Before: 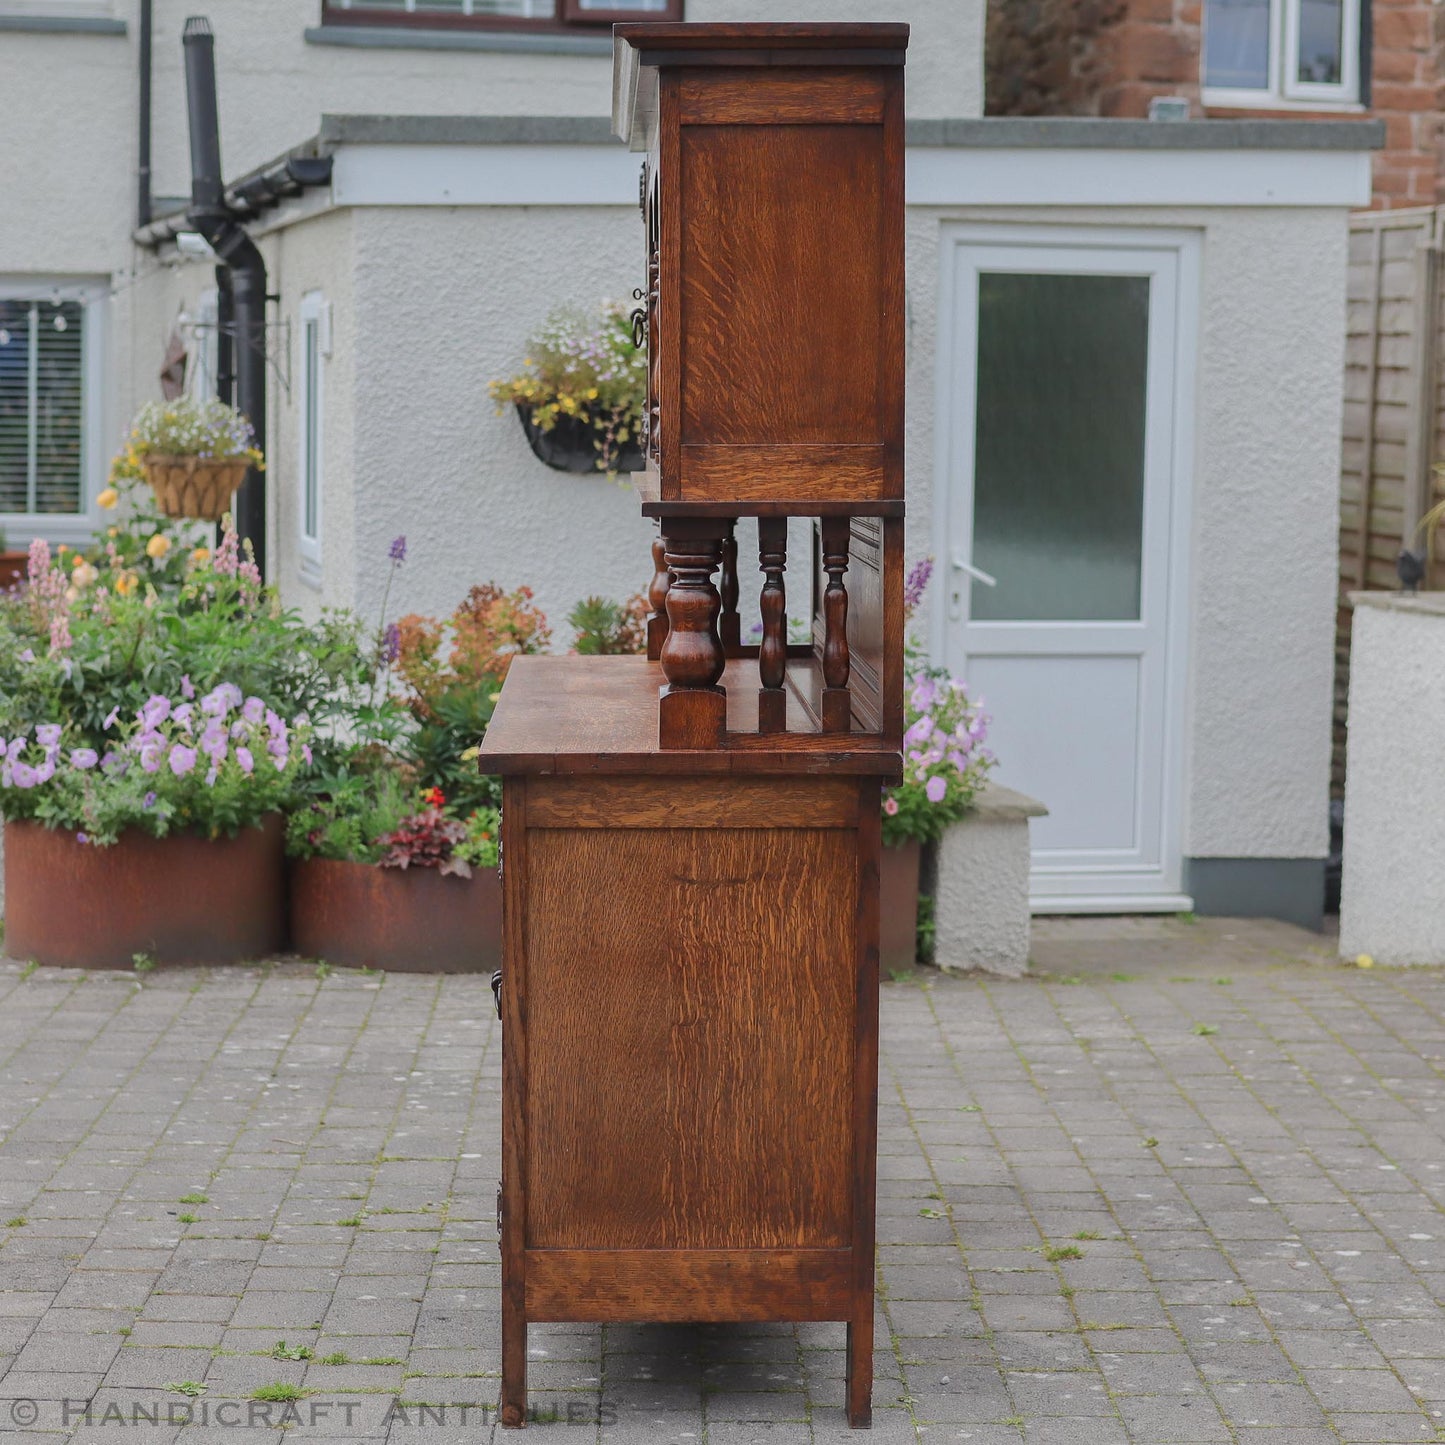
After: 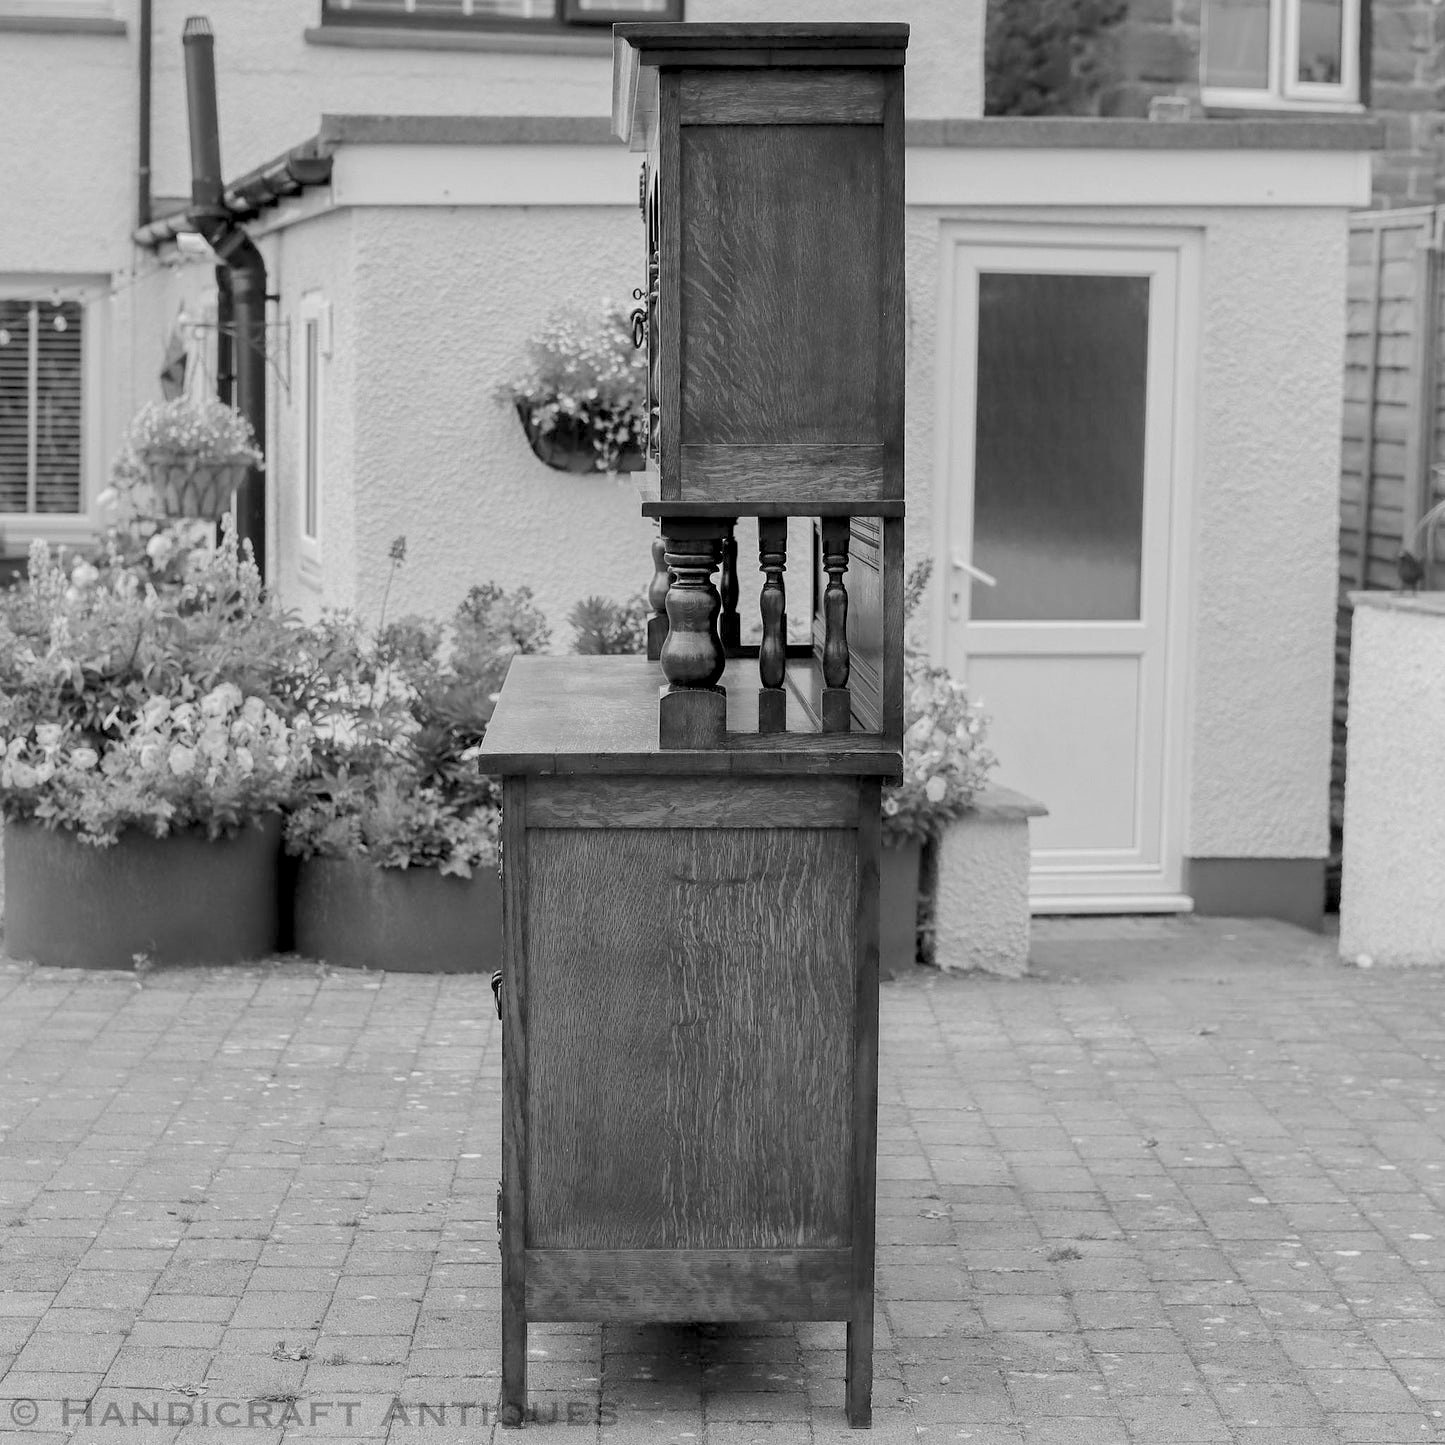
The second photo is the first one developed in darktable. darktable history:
rgb levels: levels [[0.013, 0.434, 0.89], [0, 0.5, 1], [0, 0.5, 1]]
monochrome: a -4.13, b 5.16, size 1
white balance: red 1.127, blue 0.943
